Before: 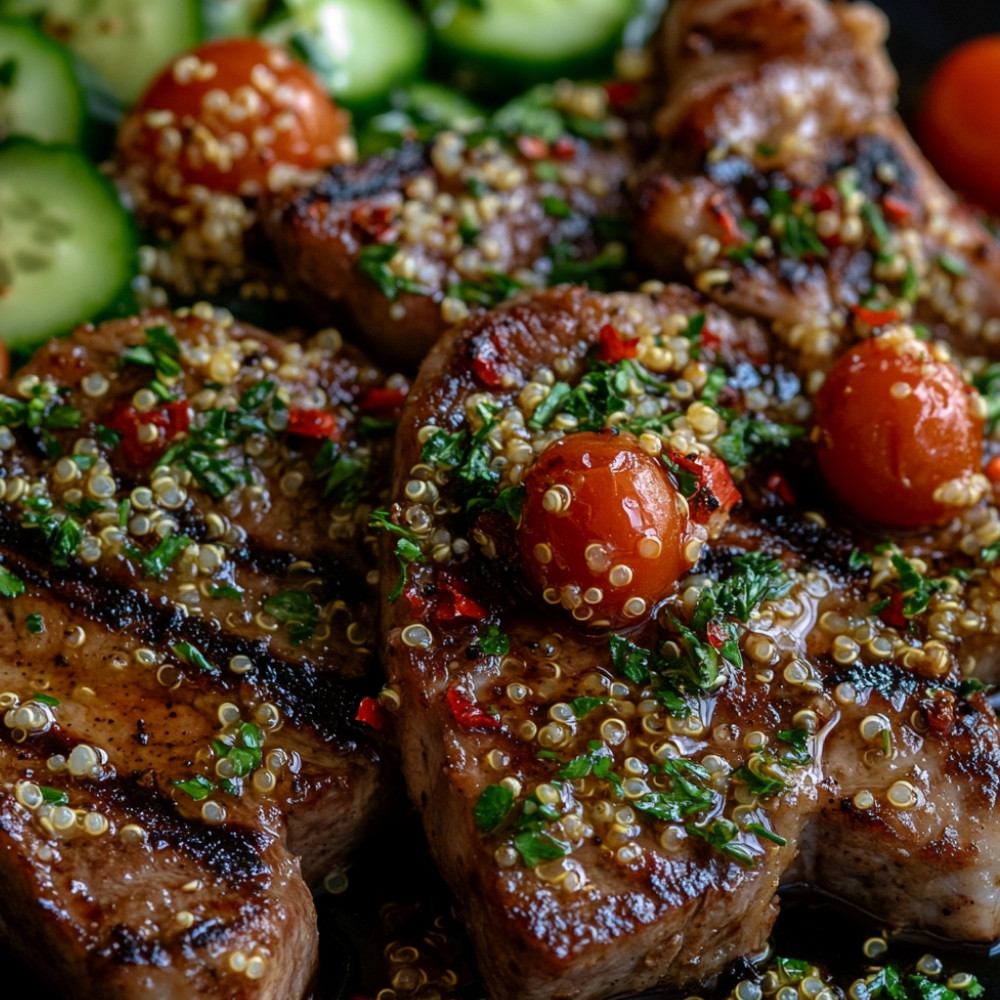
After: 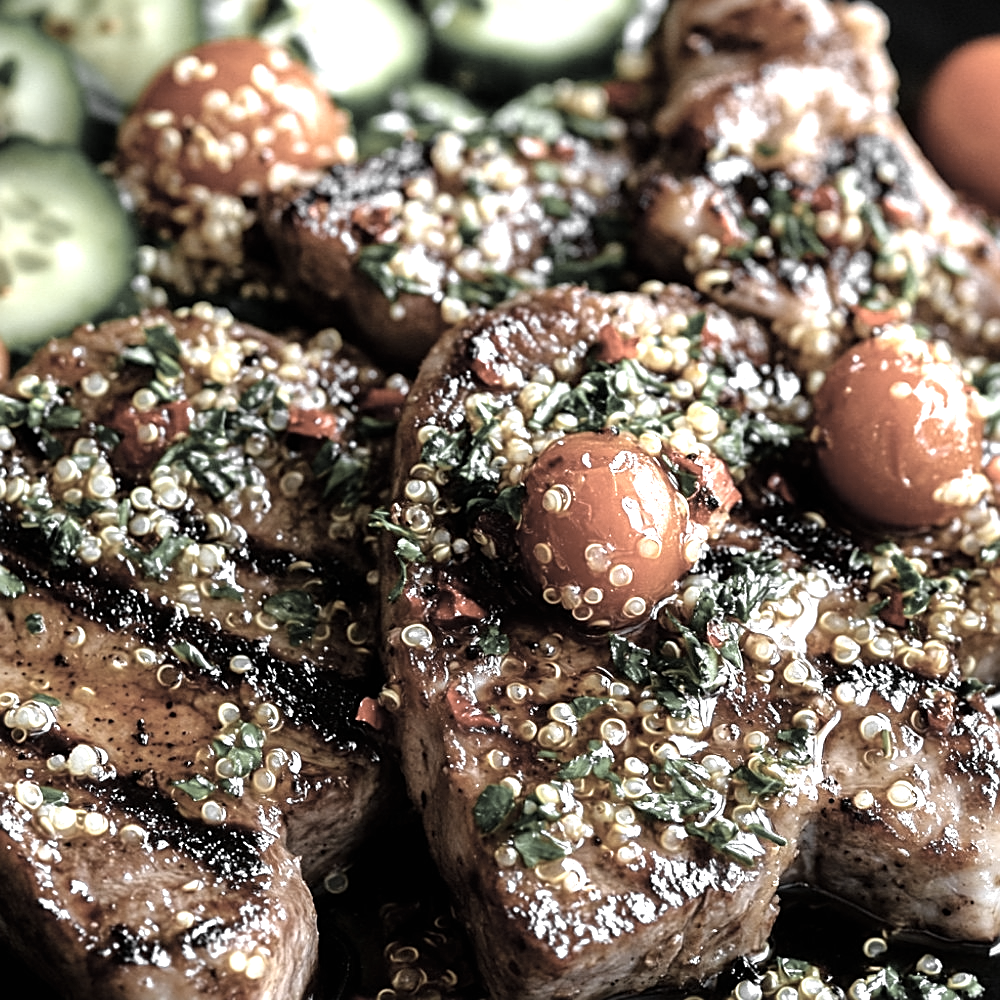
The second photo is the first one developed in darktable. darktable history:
sharpen: on, module defaults
tone equalizer: -8 EV -0.781 EV, -7 EV -0.713 EV, -6 EV -0.561 EV, -5 EV -0.423 EV, -3 EV 0.4 EV, -2 EV 0.6 EV, -1 EV 0.688 EV, +0 EV 0.78 EV
exposure: black level correction 0, exposure 1.103 EV, compensate highlight preservation false
color zones: curves: ch0 [(0, 0.613) (0.01, 0.613) (0.245, 0.448) (0.498, 0.529) (0.642, 0.665) (0.879, 0.777) (0.99, 0.613)]; ch1 [(0, 0.035) (0.121, 0.189) (0.259, 0.197) (0.415, 0.061) (0.589, 0.022) (0.732, 0.022) (0.857, 0.026) (0.991, 0.053)]
